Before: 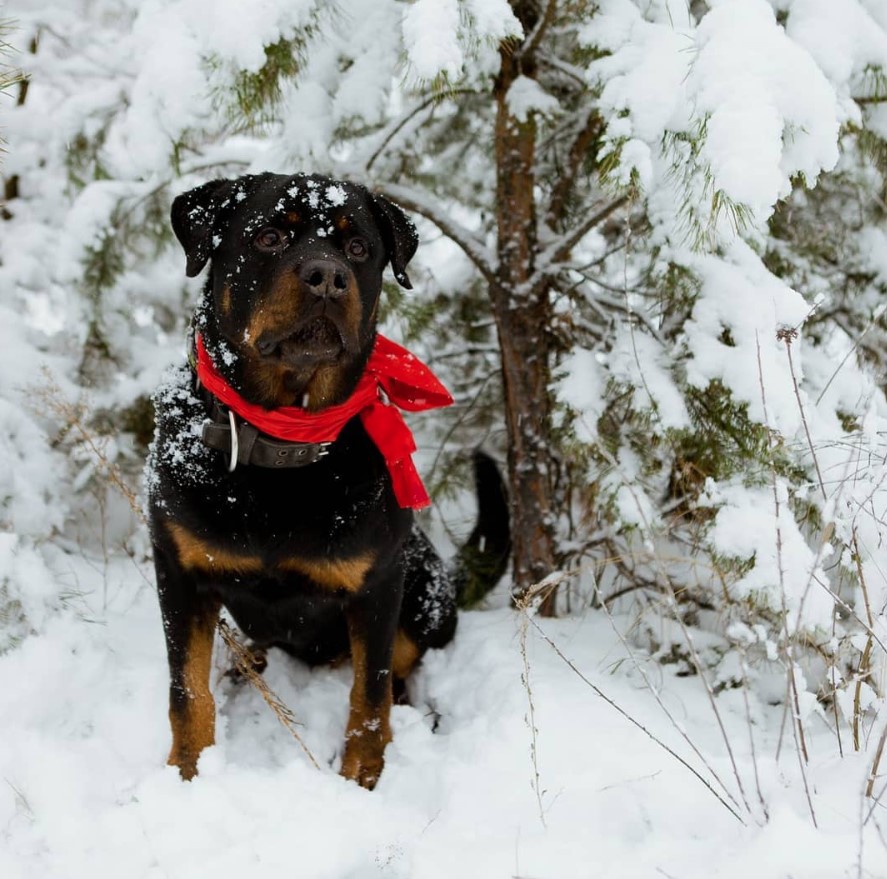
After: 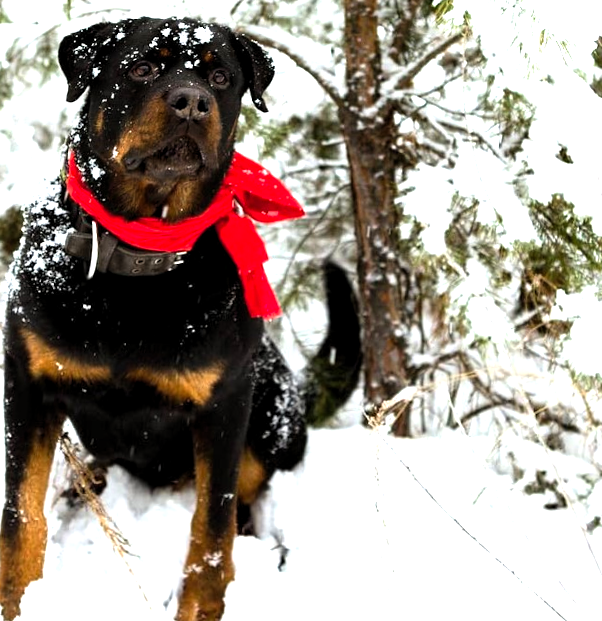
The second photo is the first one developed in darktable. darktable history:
exposure: exposure 0.207 EV, compensate highlight preservation false
crop: left 7.856%, top 11.836%, right 10.12%, bottom 15.387%
levels: levels [0.012, 0.367, 0.697]
rotate and perspective: rotation 0.72°, lens shift (vertical) -0.352, lens shift (horizontal) -0.051, crop left 0.152, crop right 0.859, crop top 0.019, crop bottom 0.964
